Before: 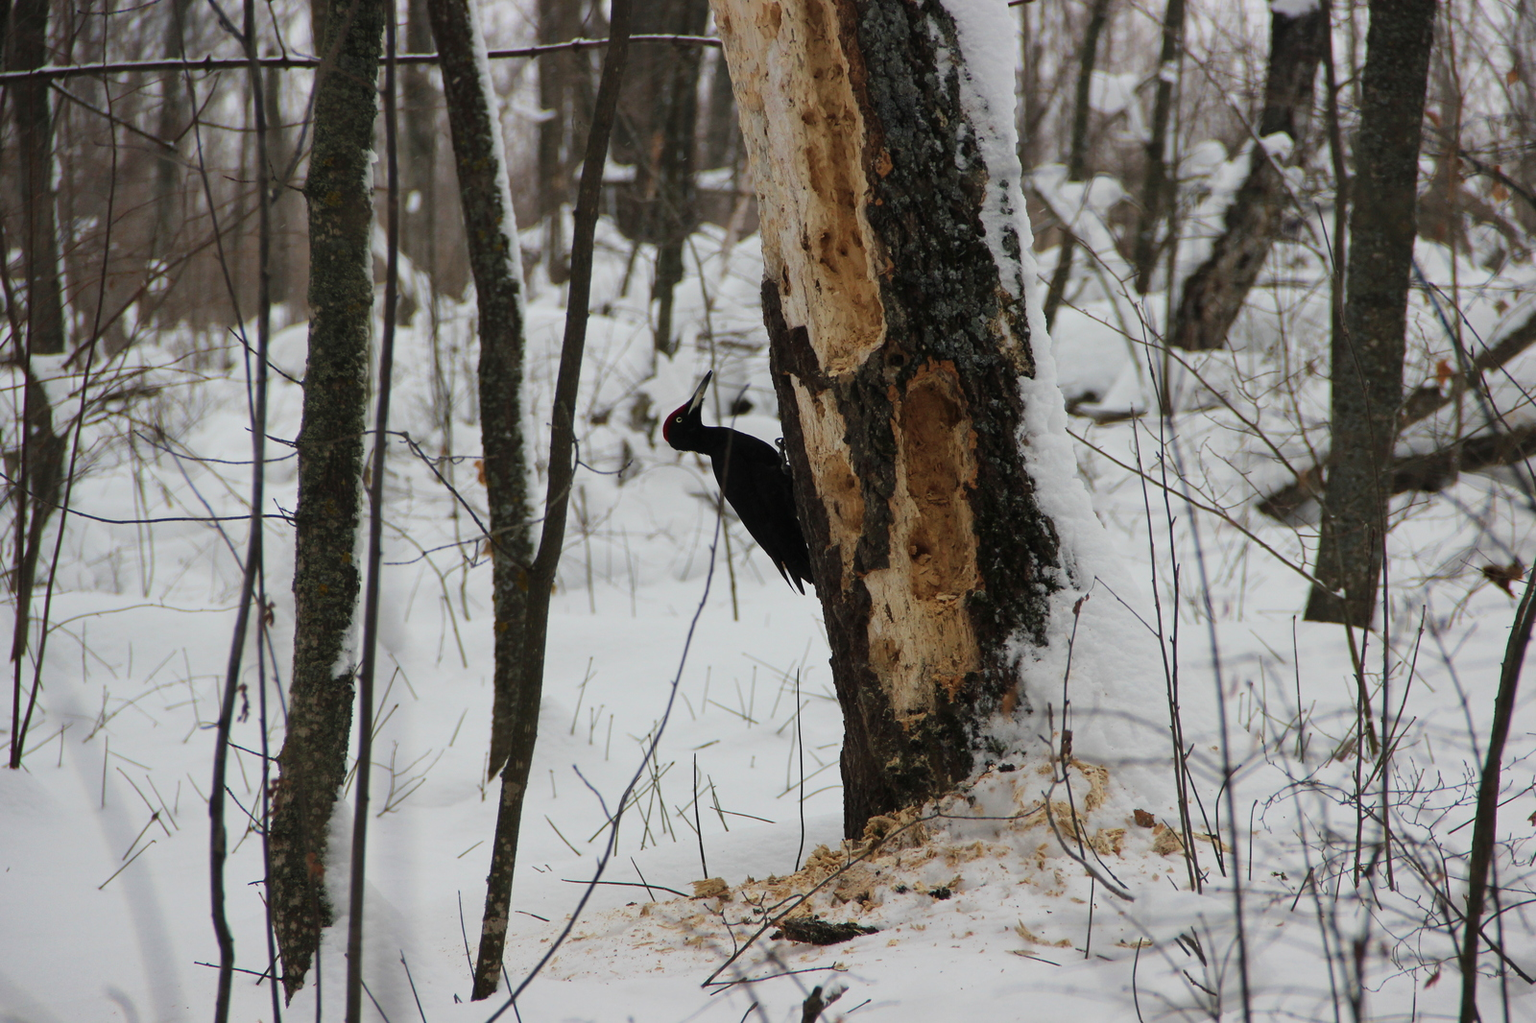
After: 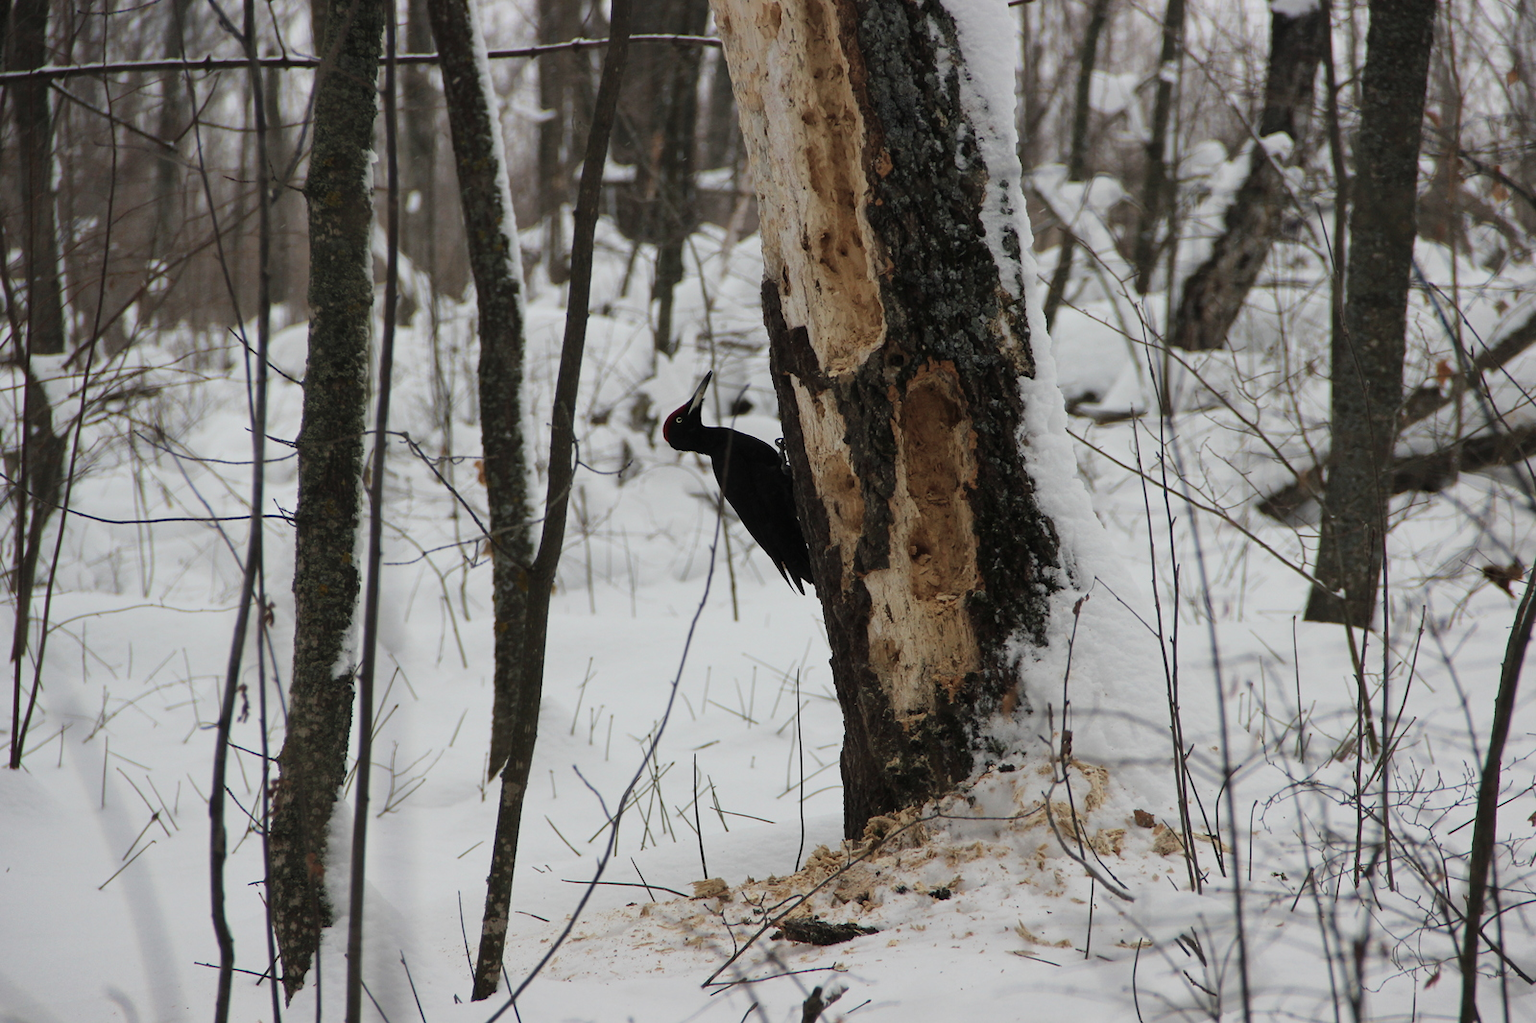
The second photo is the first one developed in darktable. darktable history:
color correction: highlights b* 0.008, saturation 0.798
